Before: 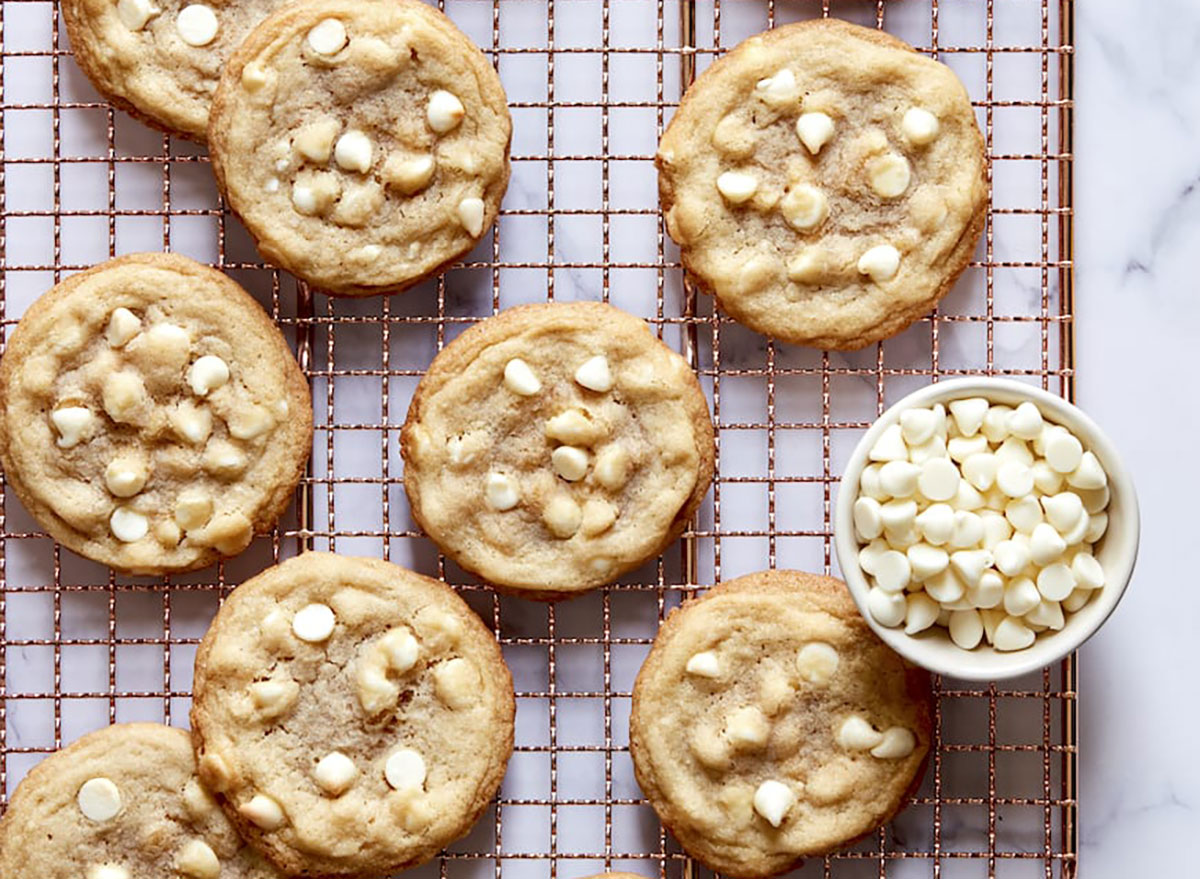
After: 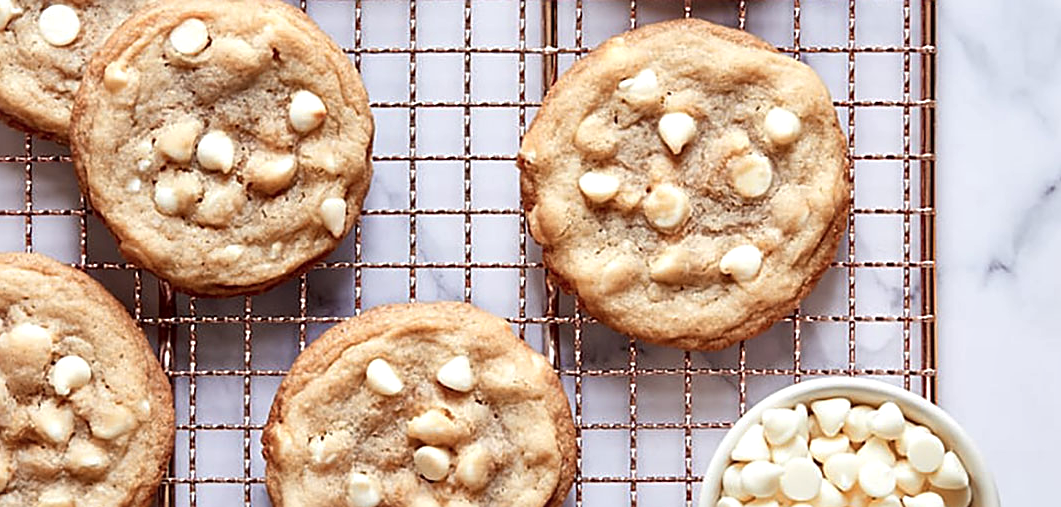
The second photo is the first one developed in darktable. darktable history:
crop and rotate: left 11.554%, bottom 42.319%
local contrast: mode bilateral grid, contrast 21, coarseness 50, detail 132%, midtone range 0.2
sharpen: on, module defaults
color zones: curves: ch1 [(0, 0.469) (0.072, 0.457) (0.243, 0.494) (0.429, 0.5) (0.571, 0.5) (0.714, 0.5) (0.857, 0.5) (1, 0.469)]; ch2 [(0, 0.499) (0.143, 0.467) (0.242, 0.436) (0.429, 0.493) (0.571, 0.5) (0.714, 0.5) (0.857, 0.5) (1, 0.499)]
